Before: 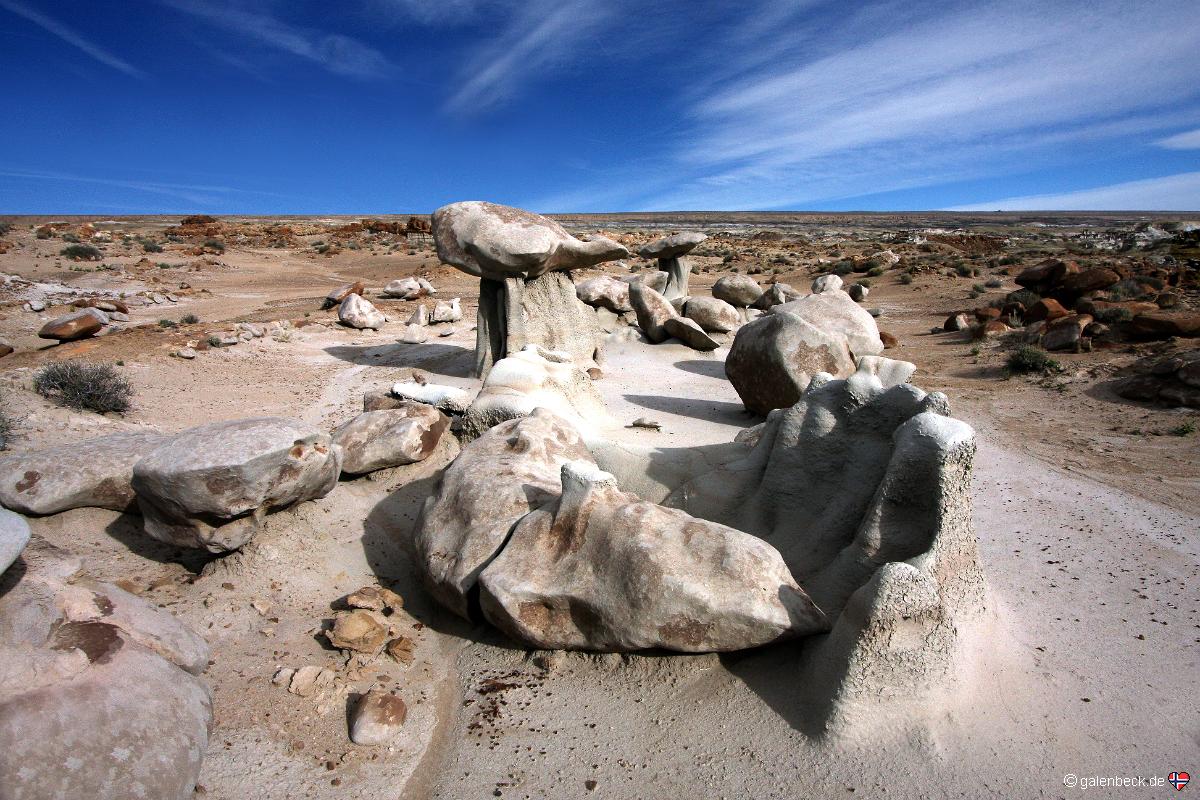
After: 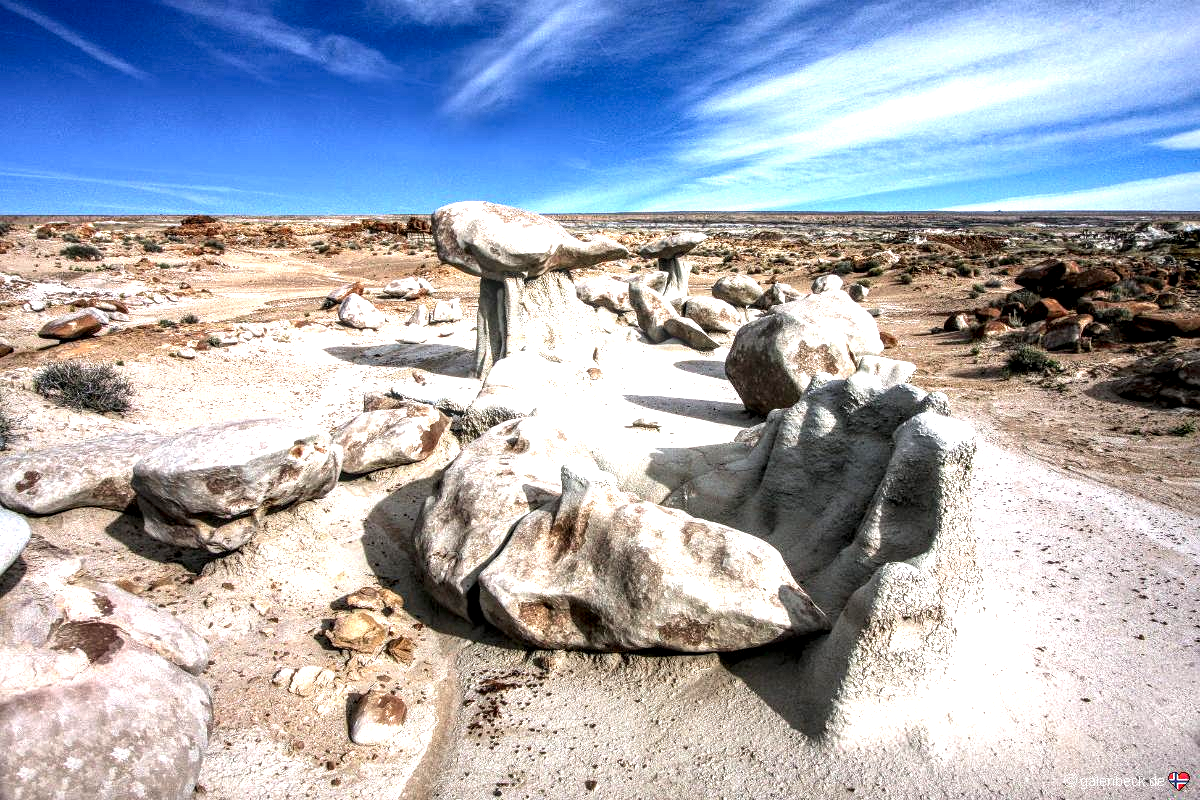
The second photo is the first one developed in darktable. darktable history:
exposure: black level correction 0, exposure 1 EV, compensate exposure bias true, compensate highlight preservation false
local contrast: highlights 0%, shadows 0%, detail 182%
tone equalizer: on, module defaults
